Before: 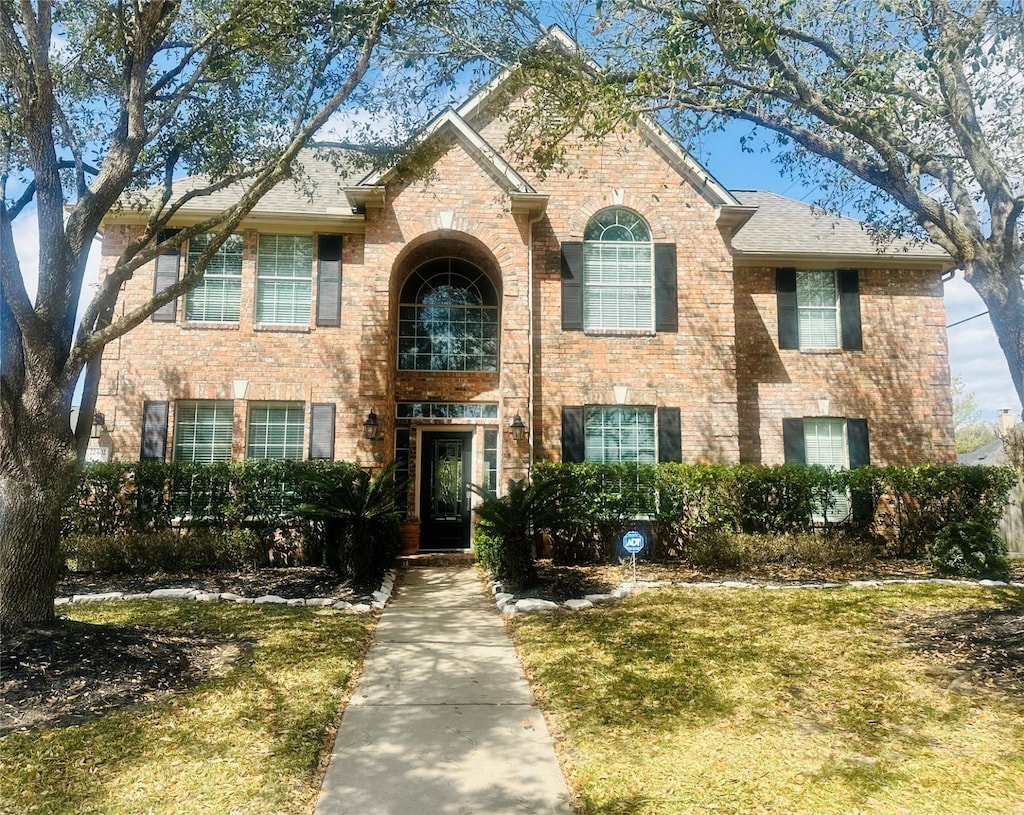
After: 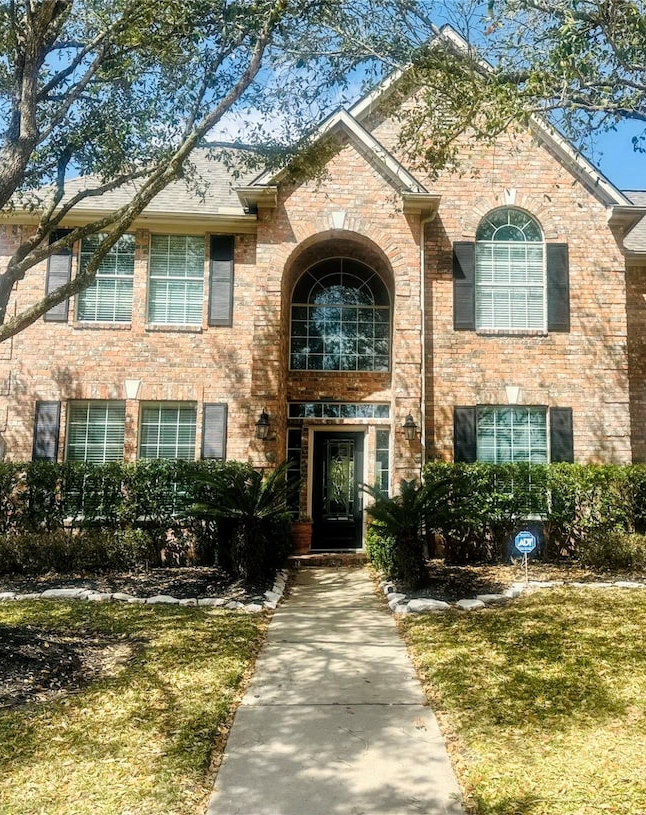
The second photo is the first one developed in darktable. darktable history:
crop: left 10.564%, right 26.349%
local contrast: on, module defaults
